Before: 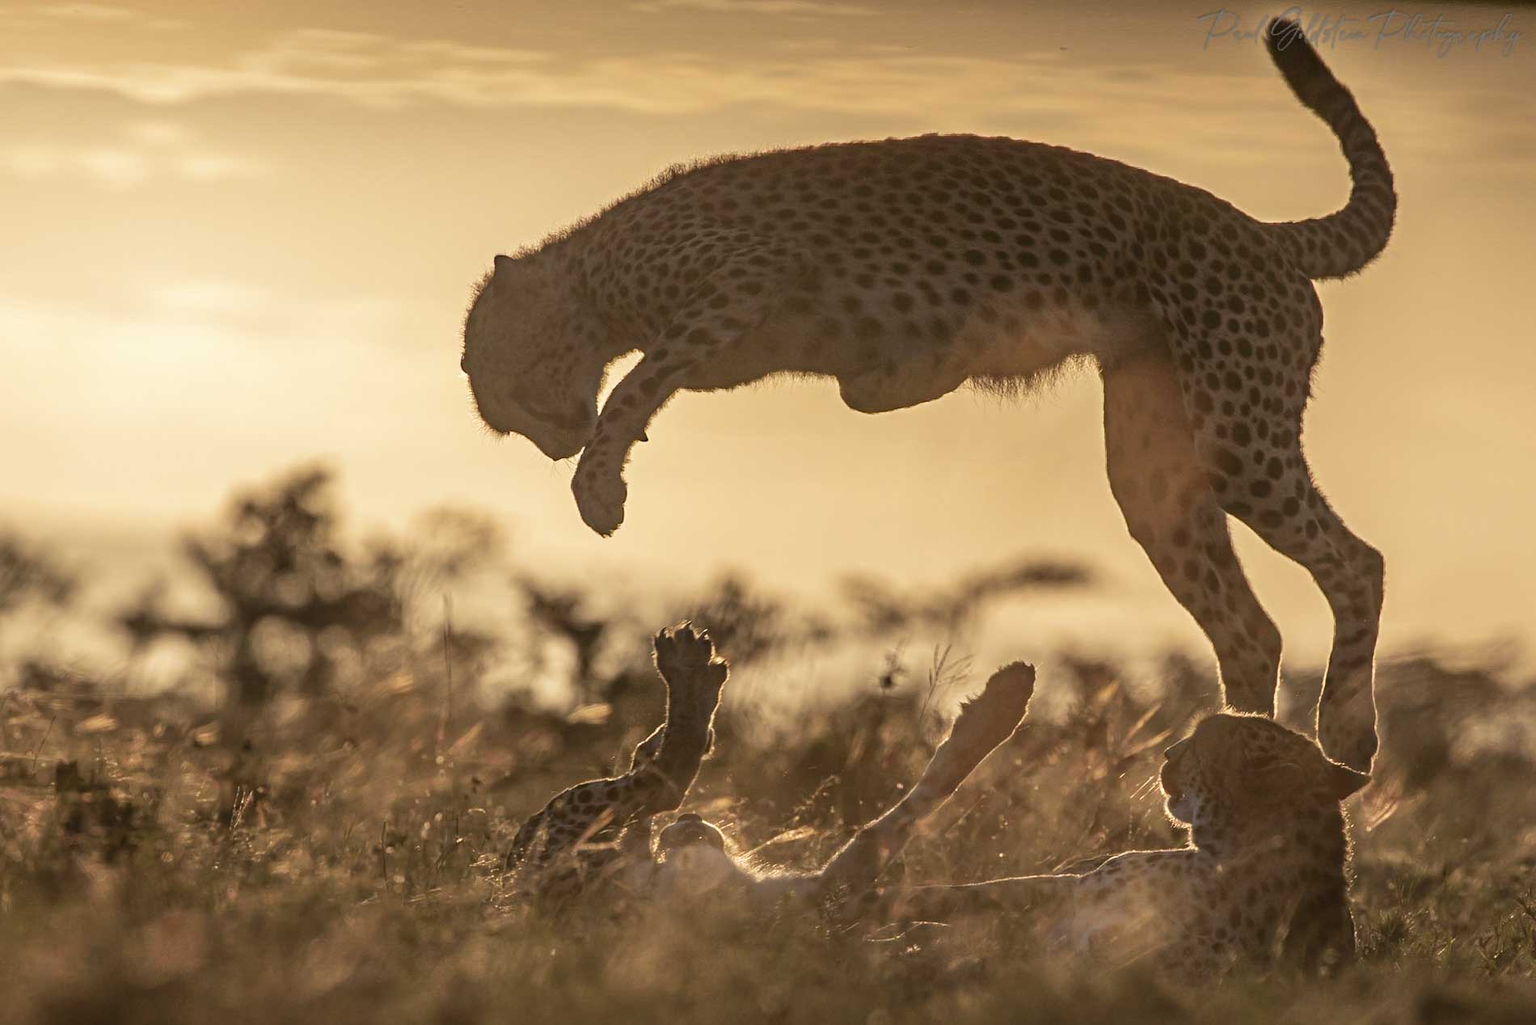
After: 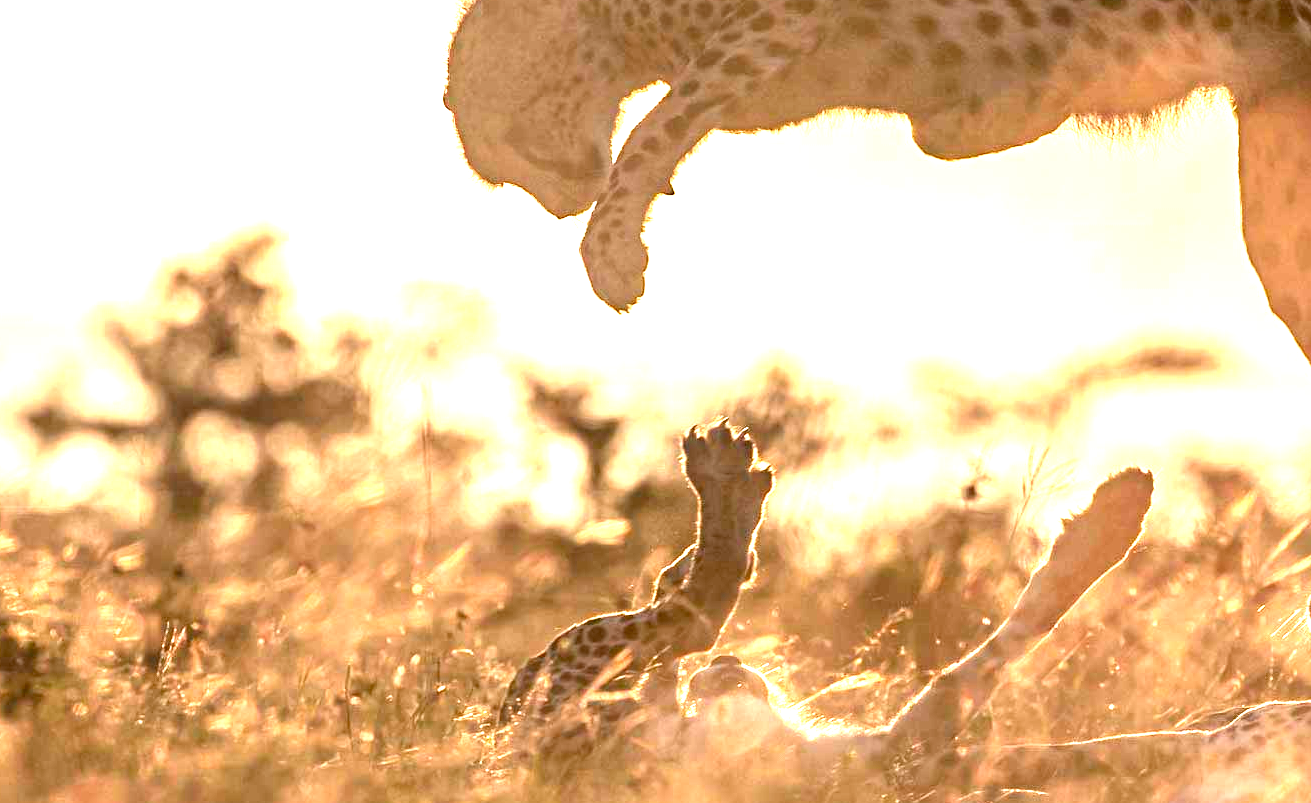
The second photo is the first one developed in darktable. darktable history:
exposure: black level correction 0.001, exposure 1.996 EV, compensate highlight preservation false
crop: left 6.692%, top 27.756%, right 24.306%, bottom 8.904%
